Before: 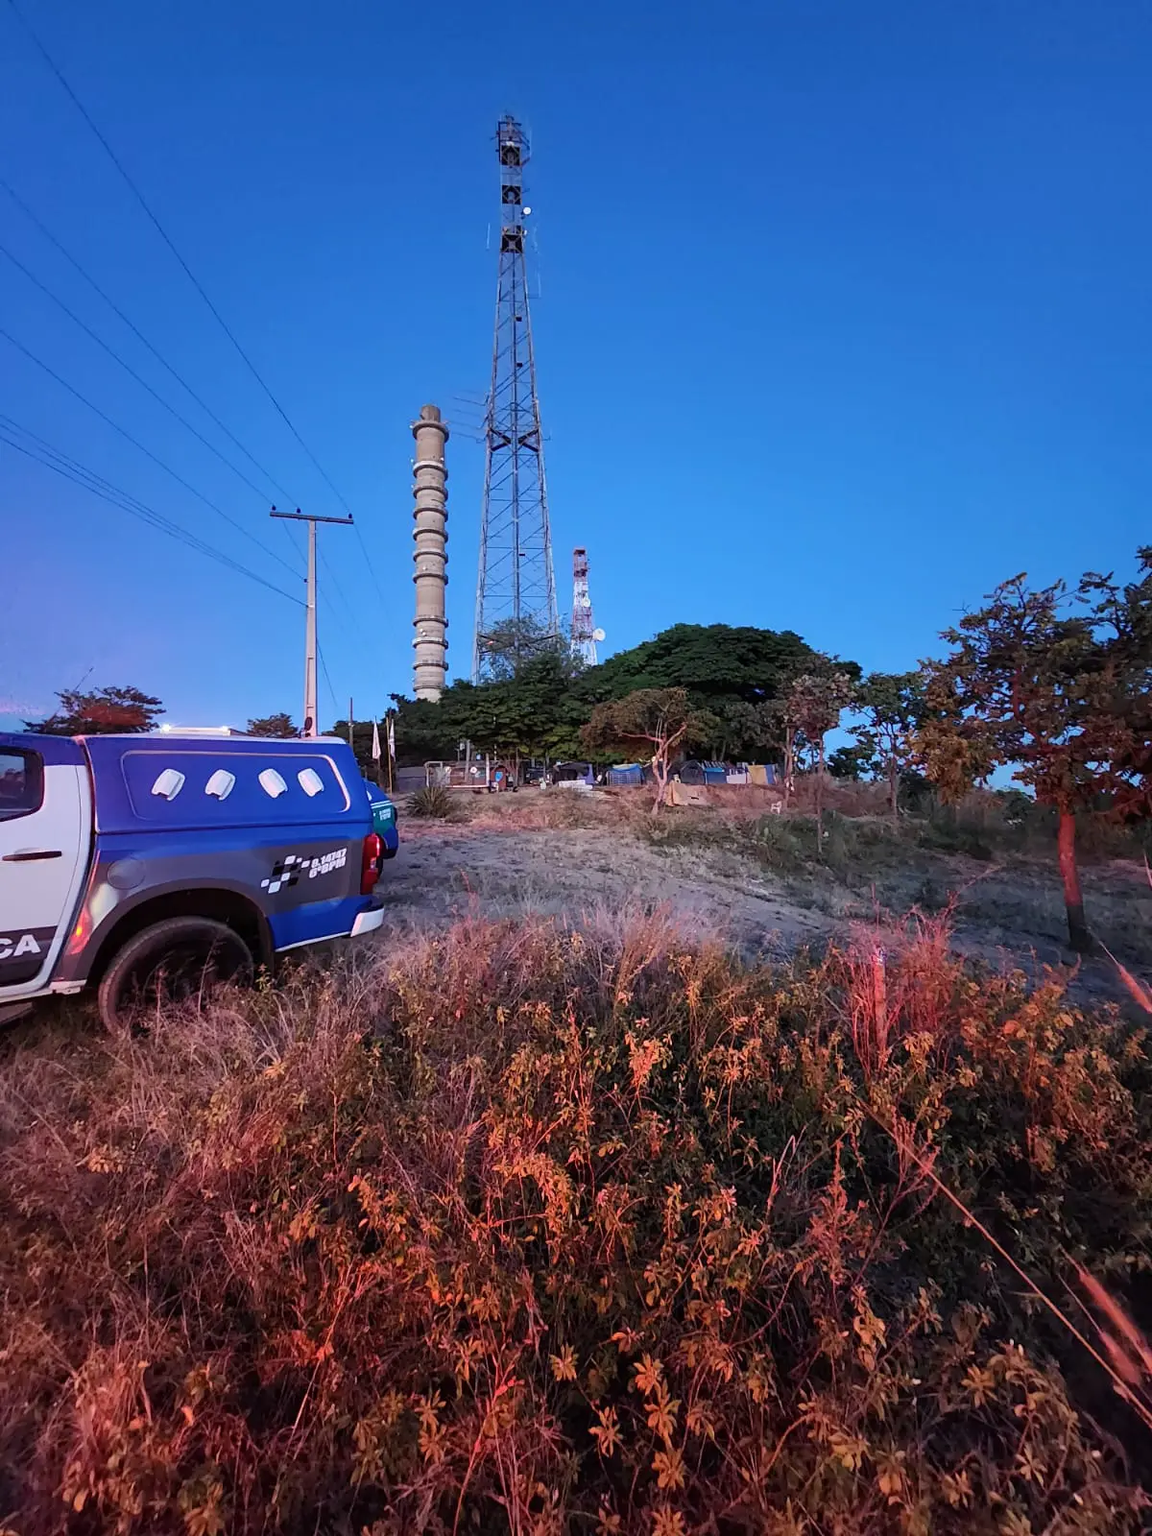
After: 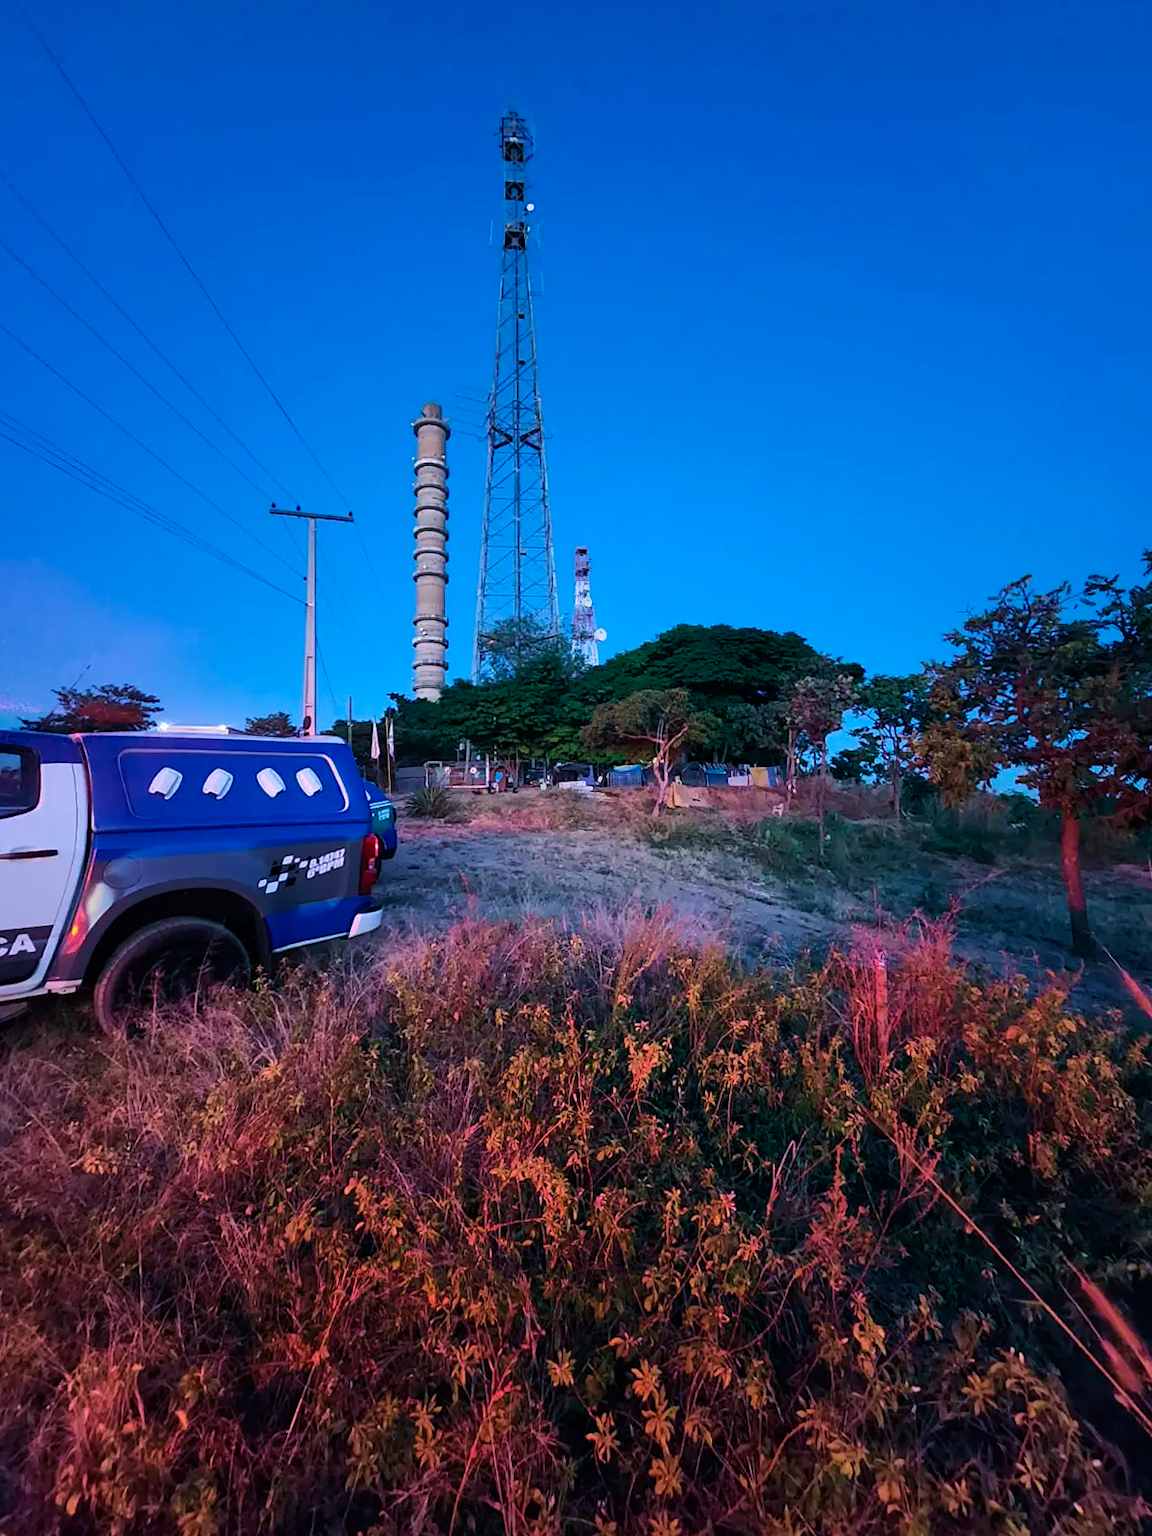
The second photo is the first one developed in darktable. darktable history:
color balance rgb: shadows lift › luminance -9.87%, power › luminance -7.97%, power › chroma 2.263%, power › hue 223.05°, linear chroma grading › mid-tones 7.479%, perceptual saturation grading › global saturation 19.922%, global vibrance 14.49%
crop and rotate: angle -0.322°
velvia: strength 44.44%
